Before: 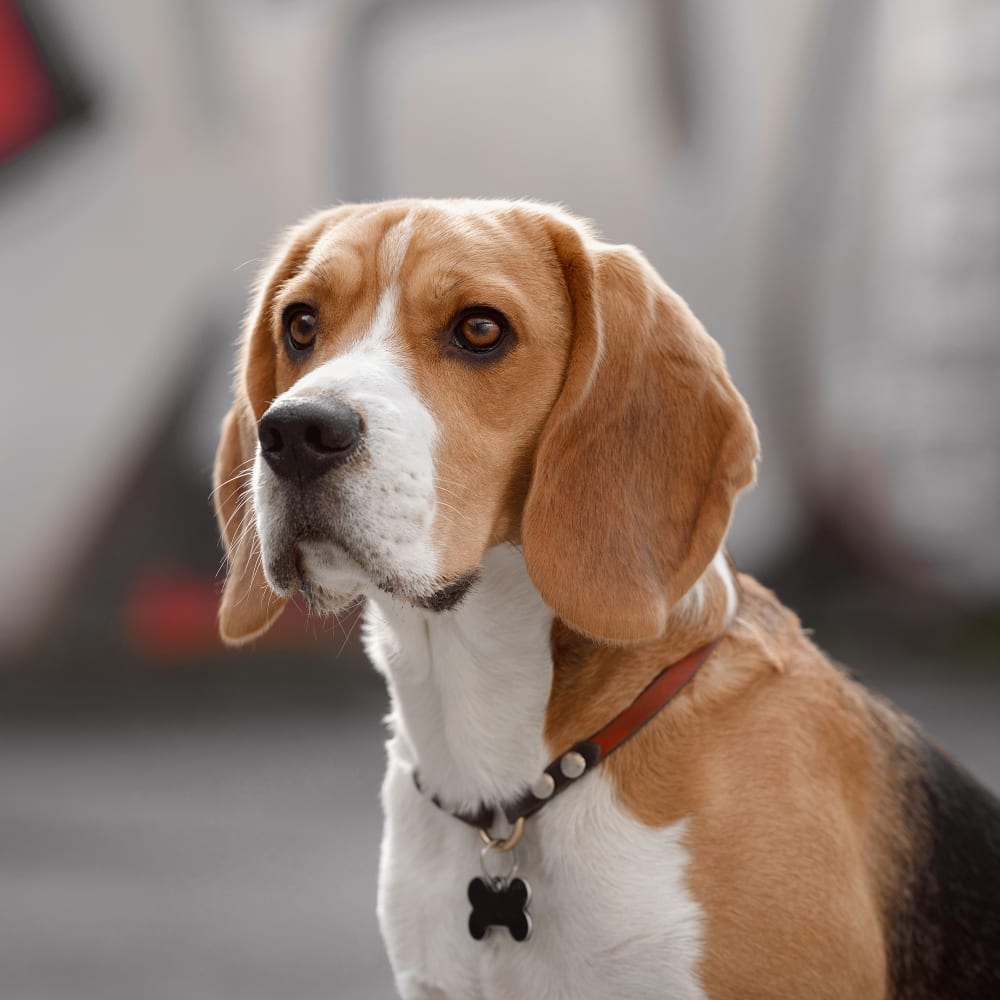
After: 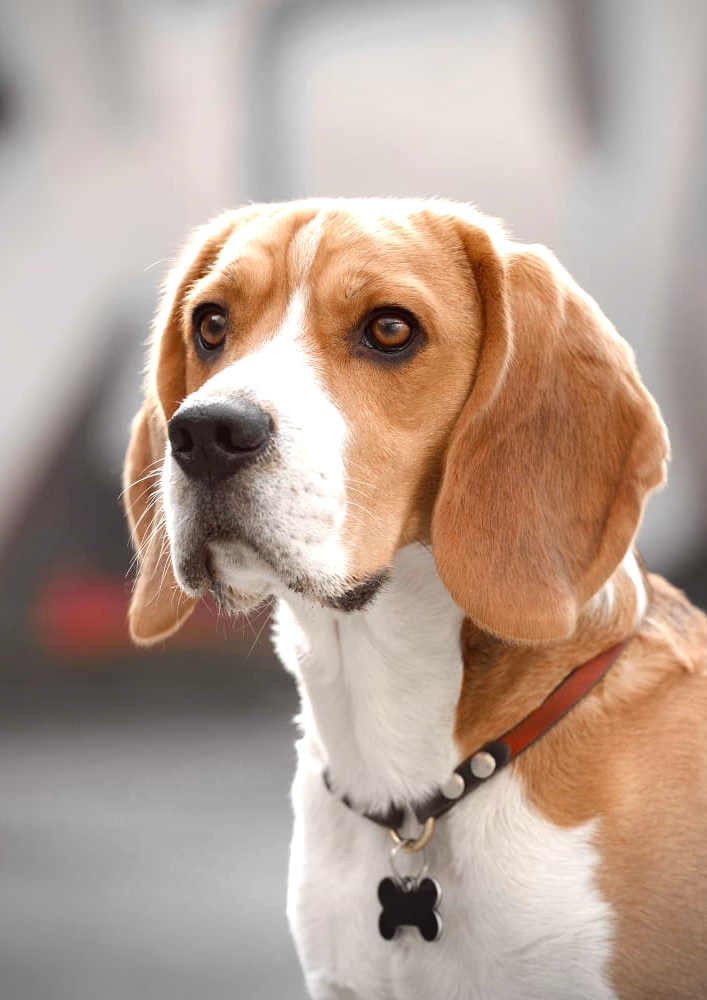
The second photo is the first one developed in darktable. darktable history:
crop and rotate: left 9.061%, right 20.142%
vignetting: on, module defaults
exposure: black level correction 0, exposure 0.7 EV, compensate exposure bias true, compensate highlight preservation false
